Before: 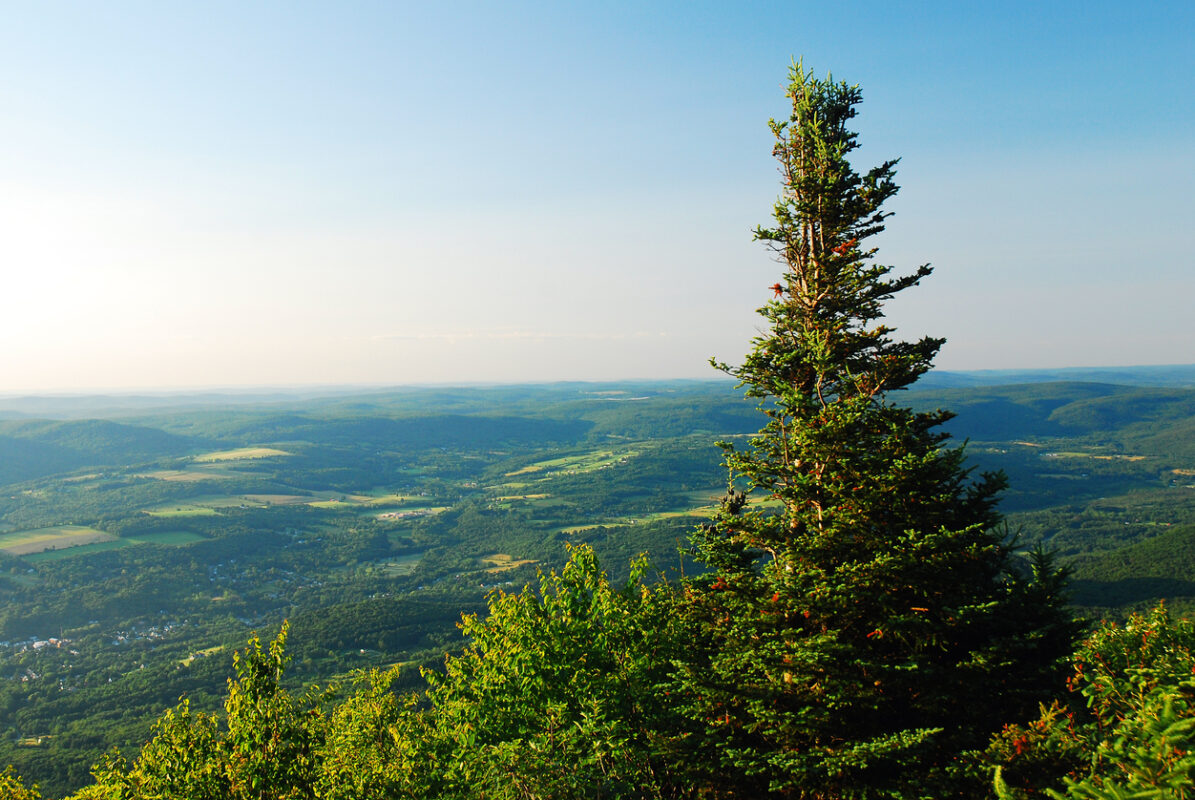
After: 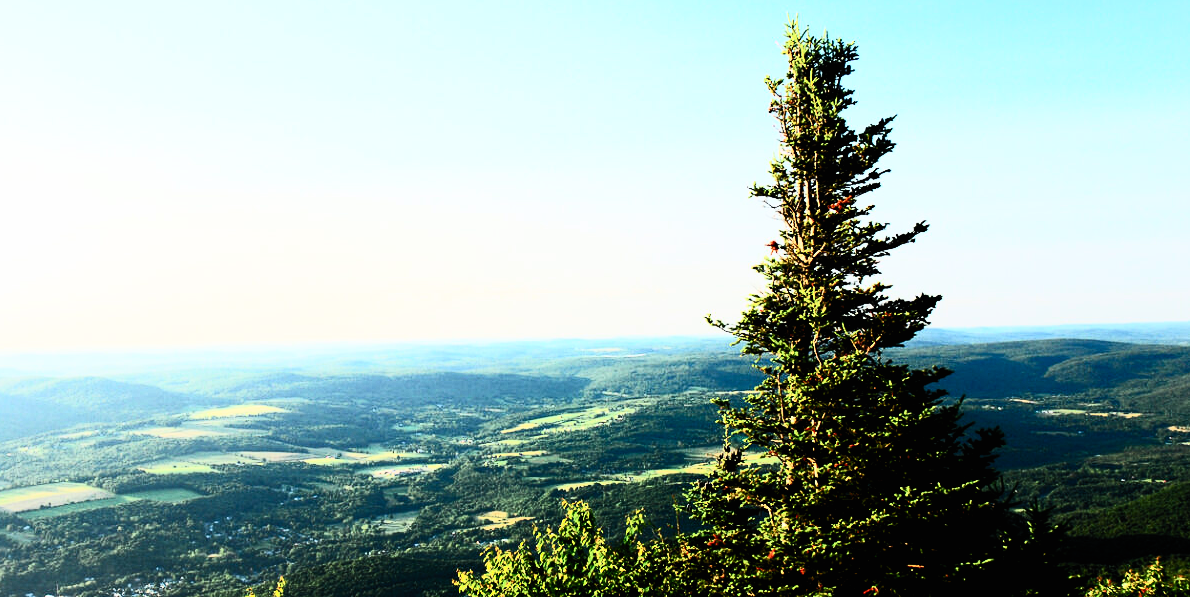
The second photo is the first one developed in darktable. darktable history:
contrast brightness saturation: contrast 0.62, brightness 0.34, saturation 0.14
crop: left 0.387%, top 5.469%, bottom 19.809%
filmic rgb: black relative exposure -4 EV, white relative exposure 3 EV, hardness 3.02, contrast 1.4
rotate and perspective: crop left 0, crop top 0
